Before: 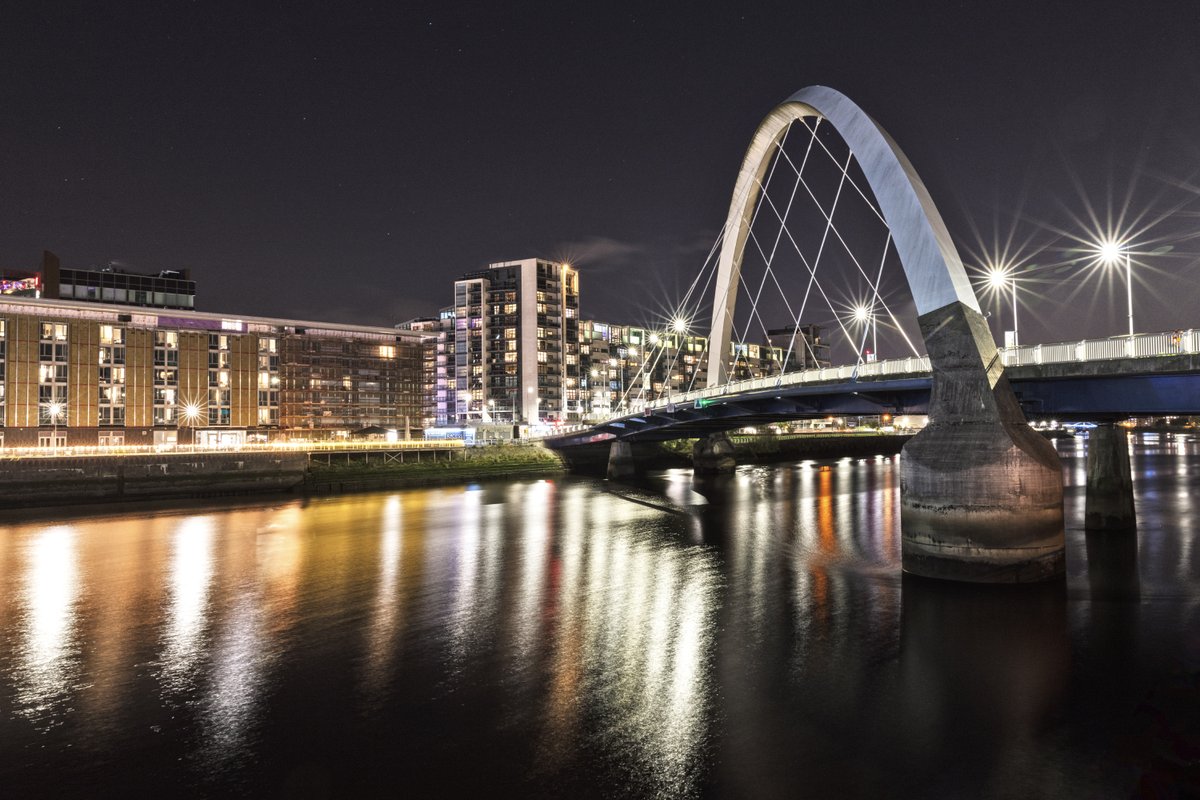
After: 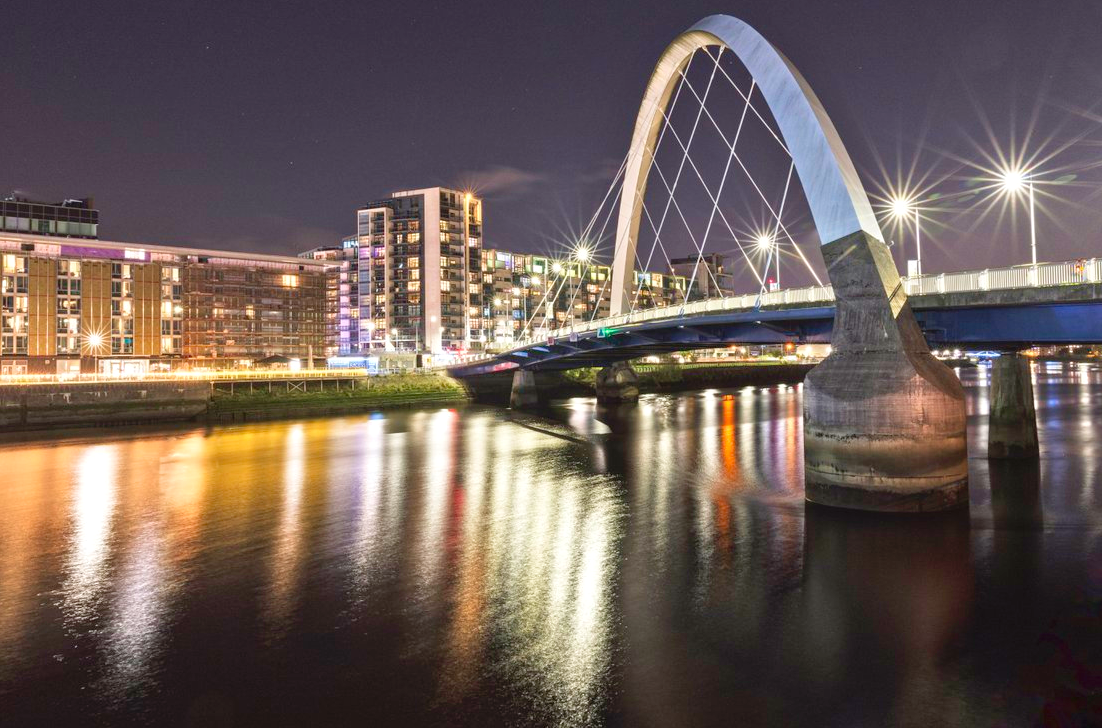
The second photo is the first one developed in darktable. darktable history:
crop and rotate: left 8.141%, top 8.974%
levels: levels [0, 0.43, 0.984]
velvia: on, module defaults
